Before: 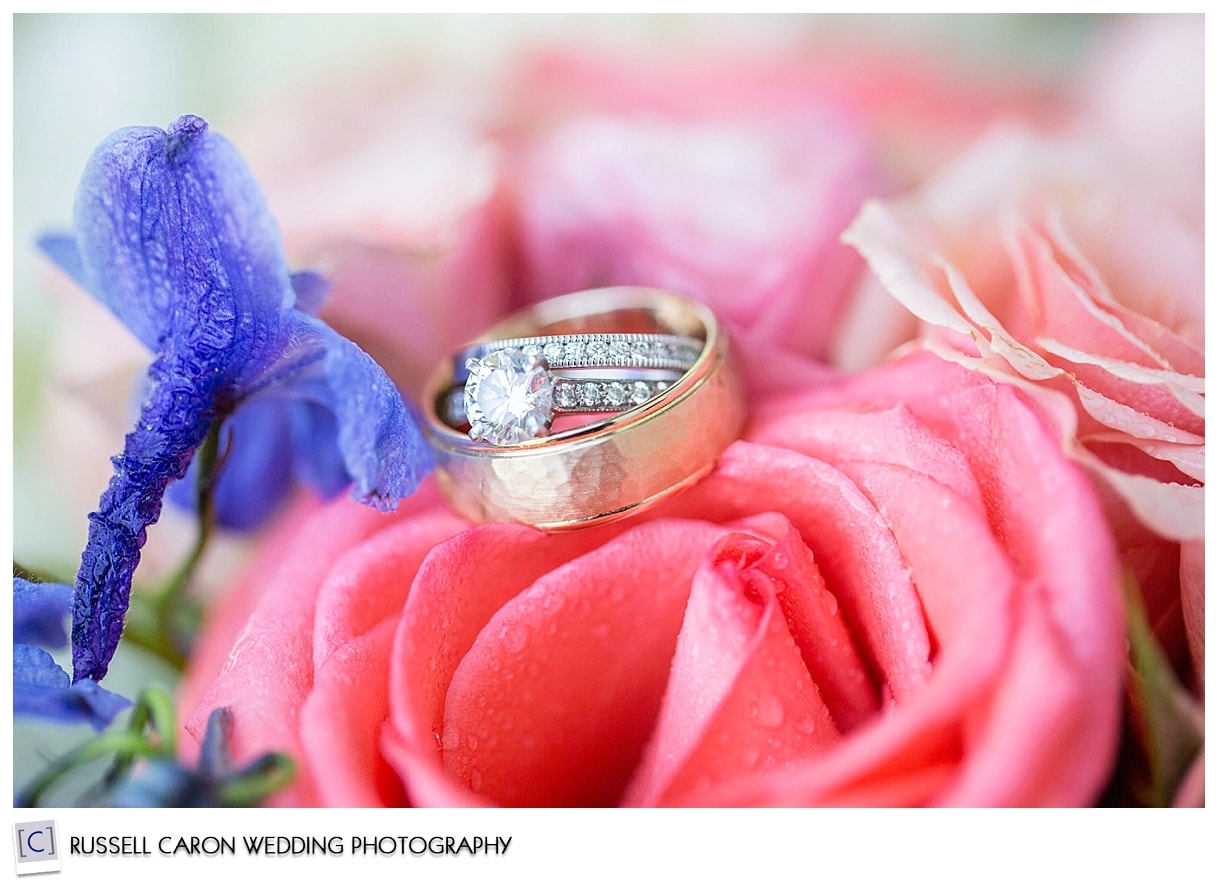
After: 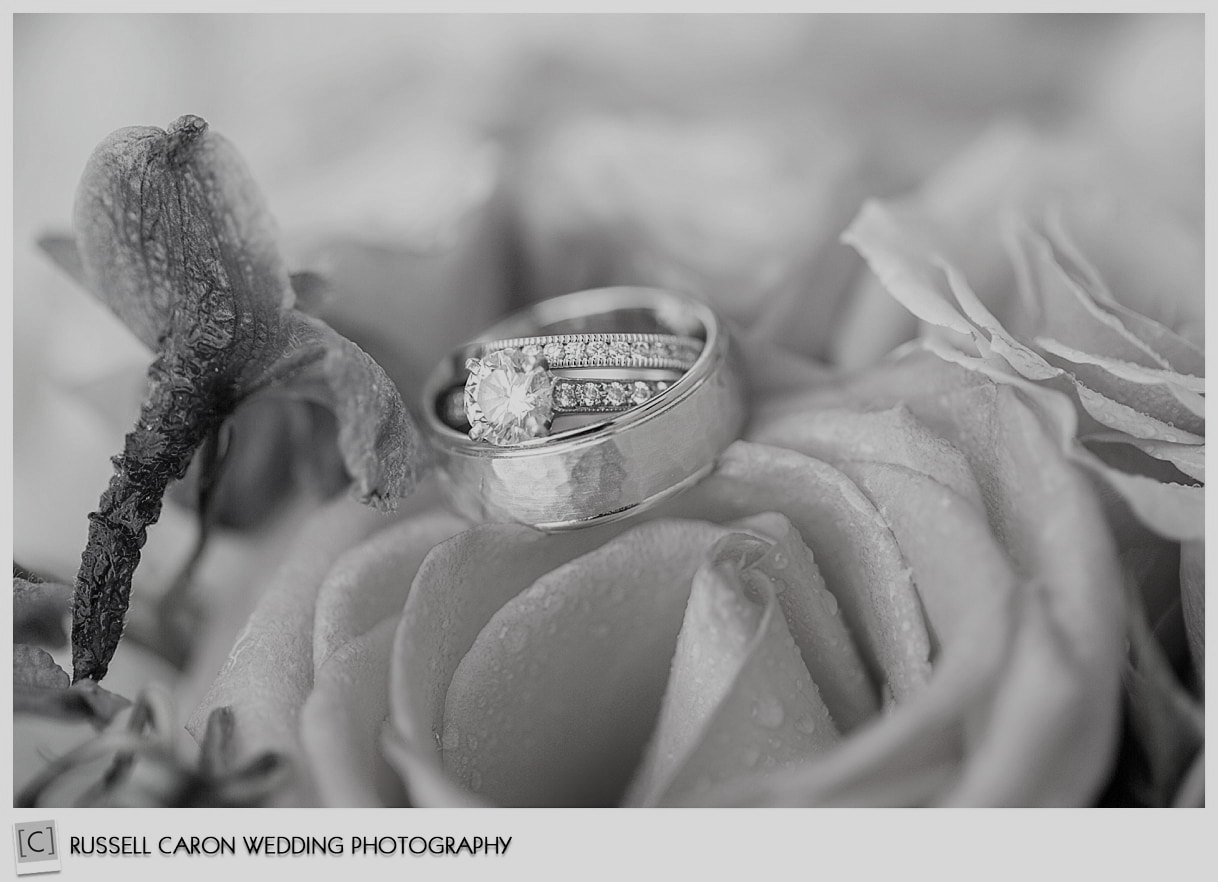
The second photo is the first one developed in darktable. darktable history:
exposure: exposure -0.563 EV, compensate exposure bias true, compensate highlight preservation false
contrast brightness saturation: saturation -0.982
